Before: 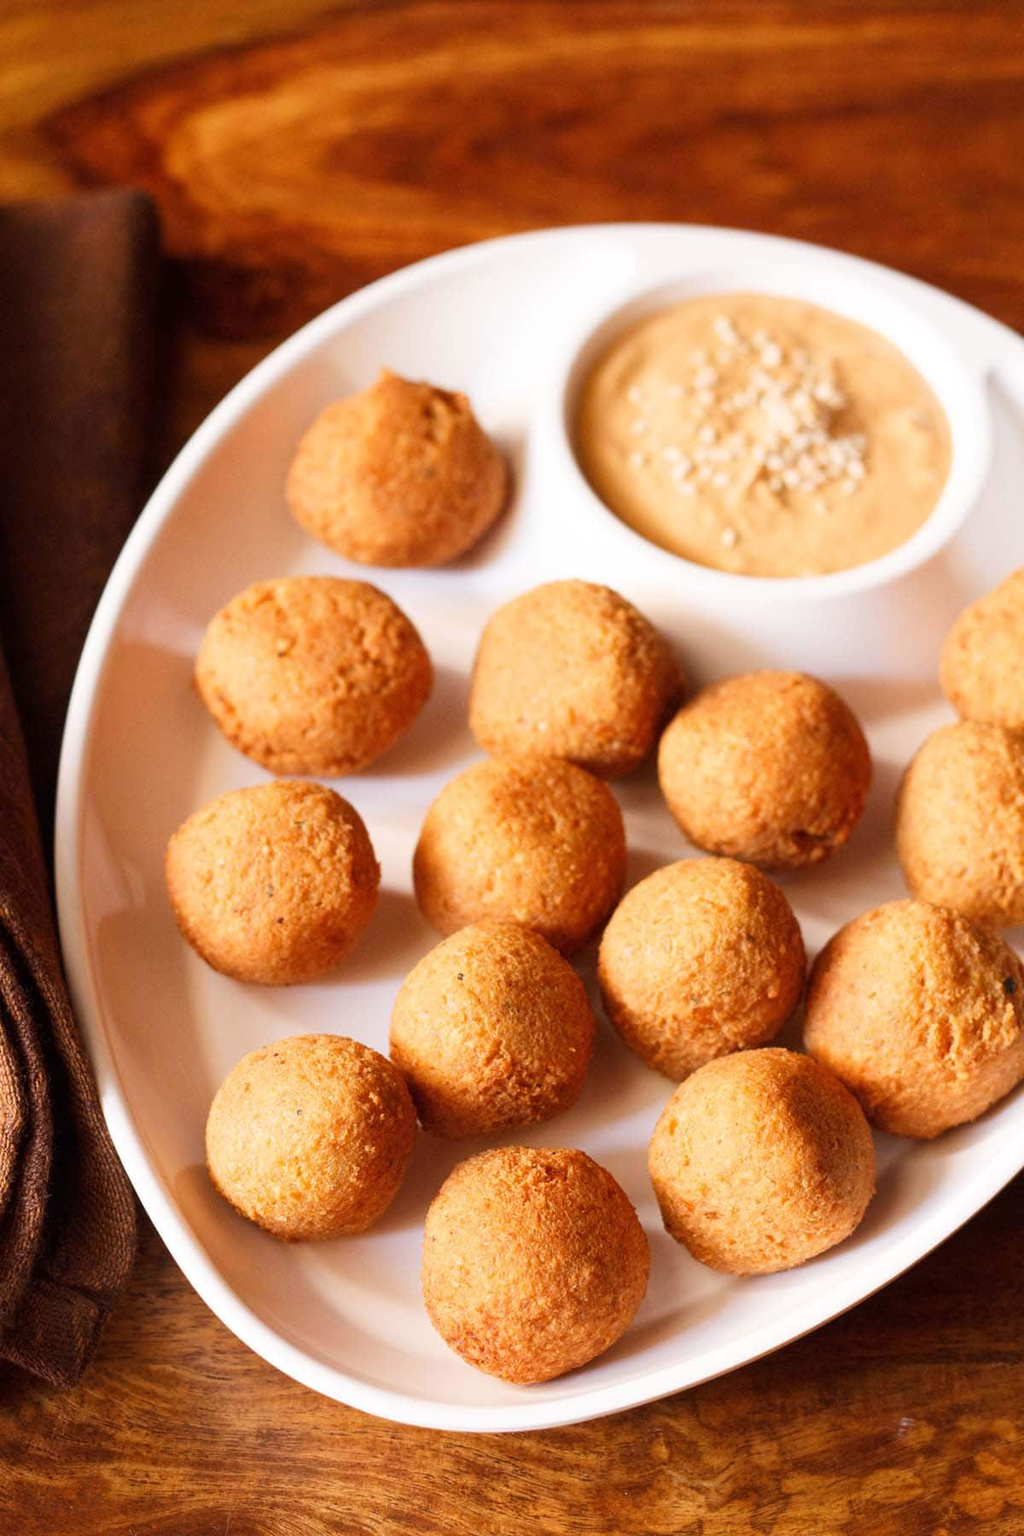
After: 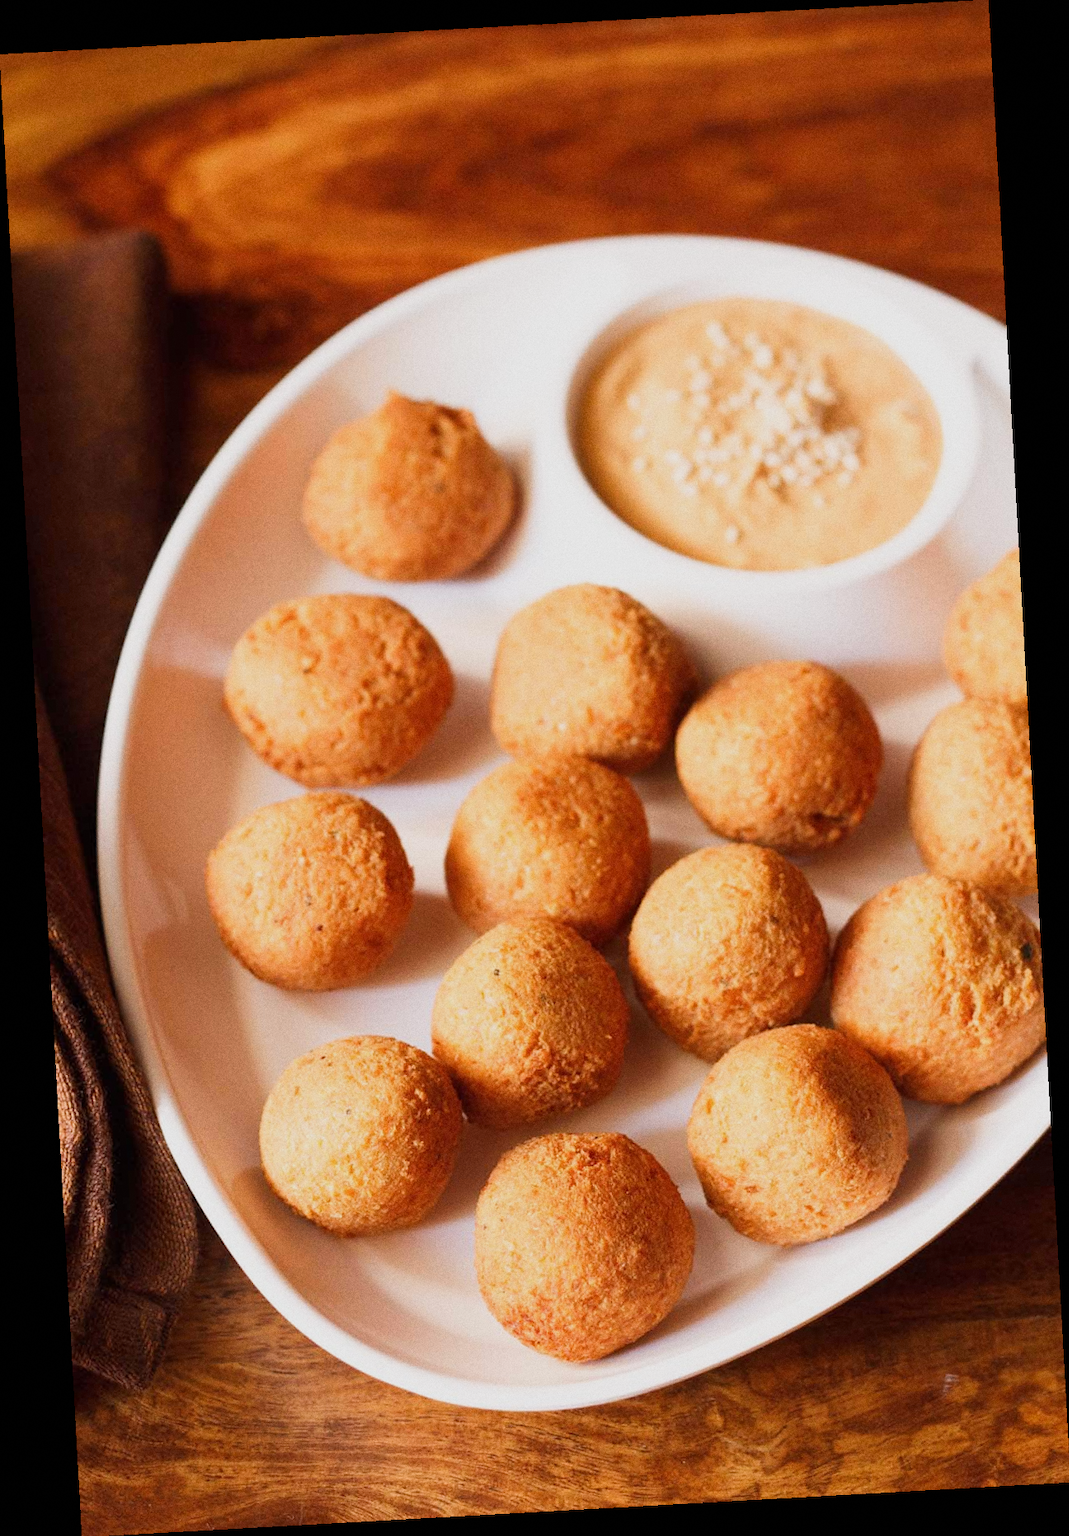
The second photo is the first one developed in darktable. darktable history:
grain: coarseness 0.47 ISO
rotate and perspective: rotation -3.18°, automatic cropping off
sigmoid: contrast 1.22, skew 0.65
